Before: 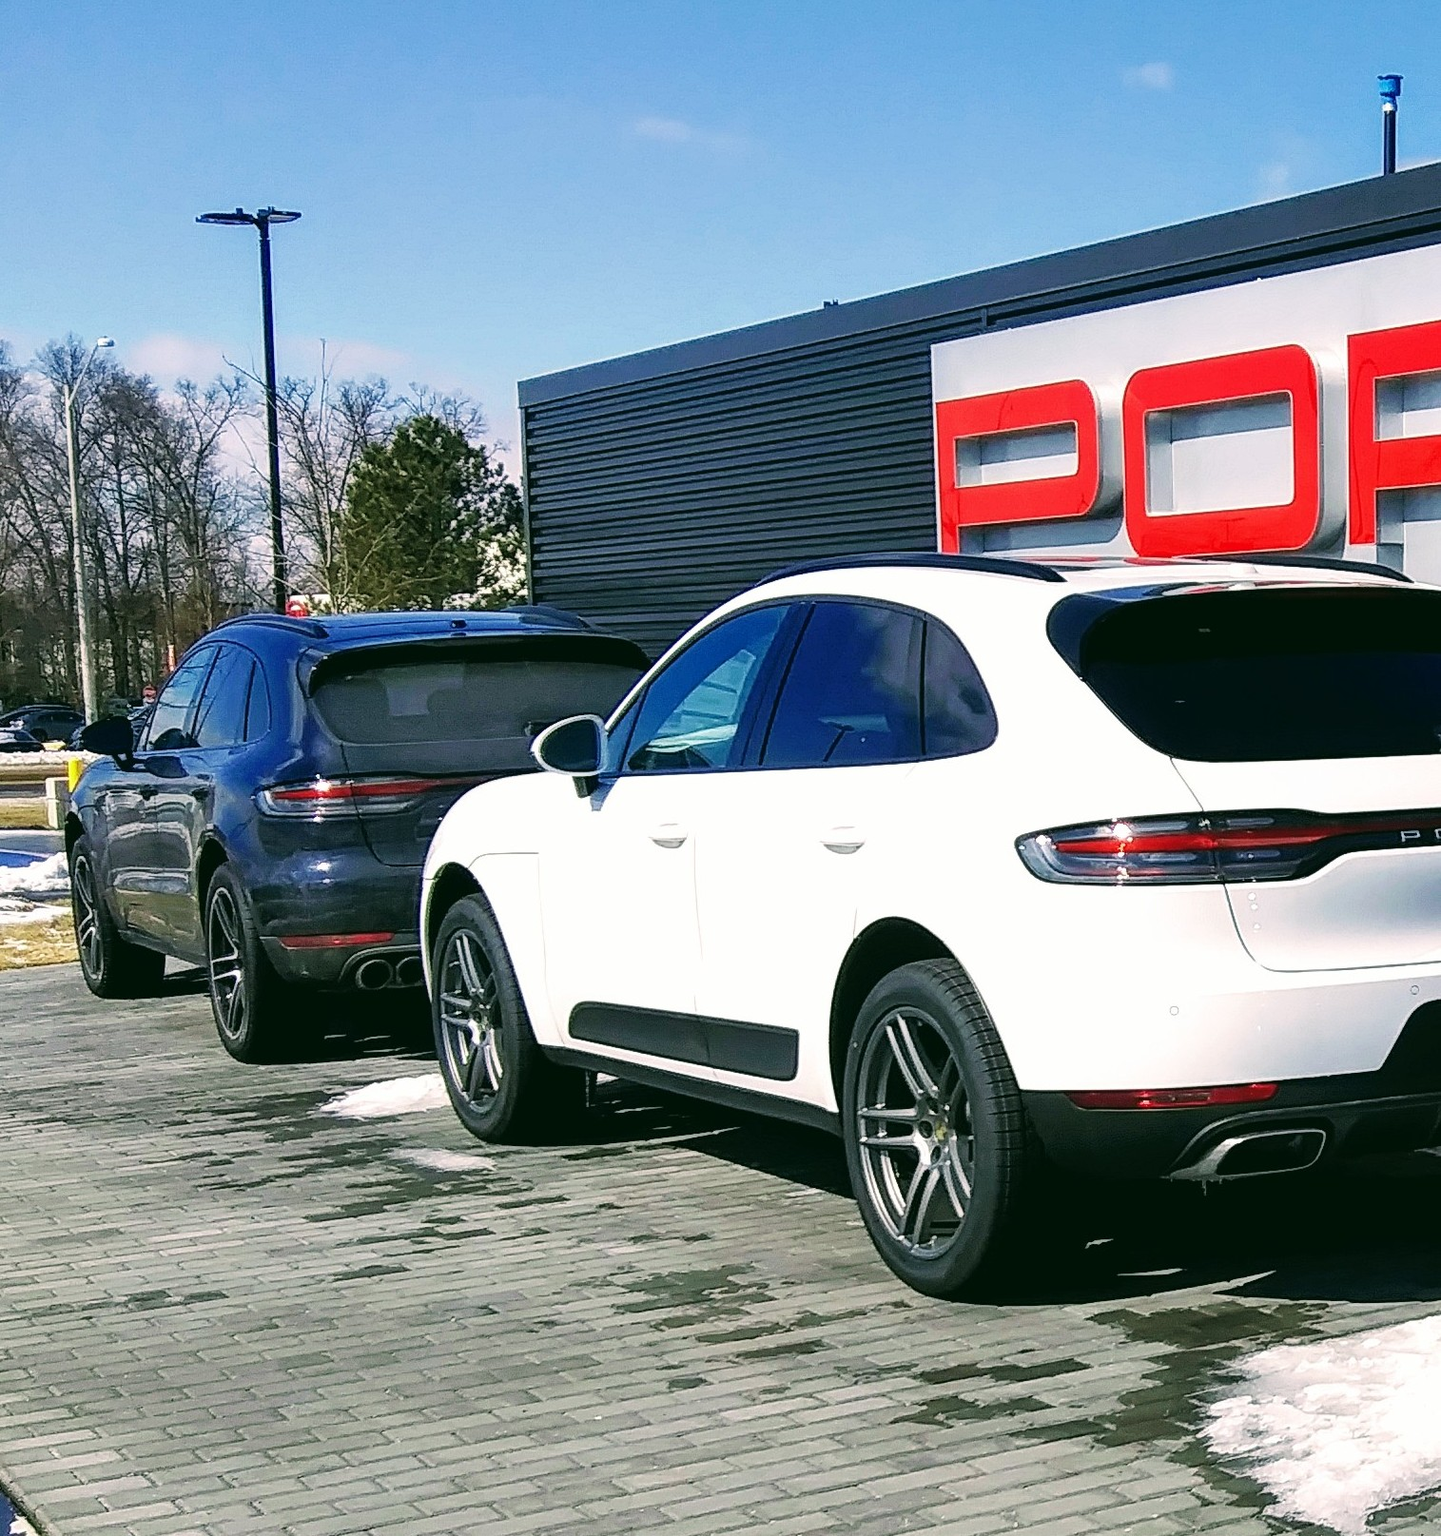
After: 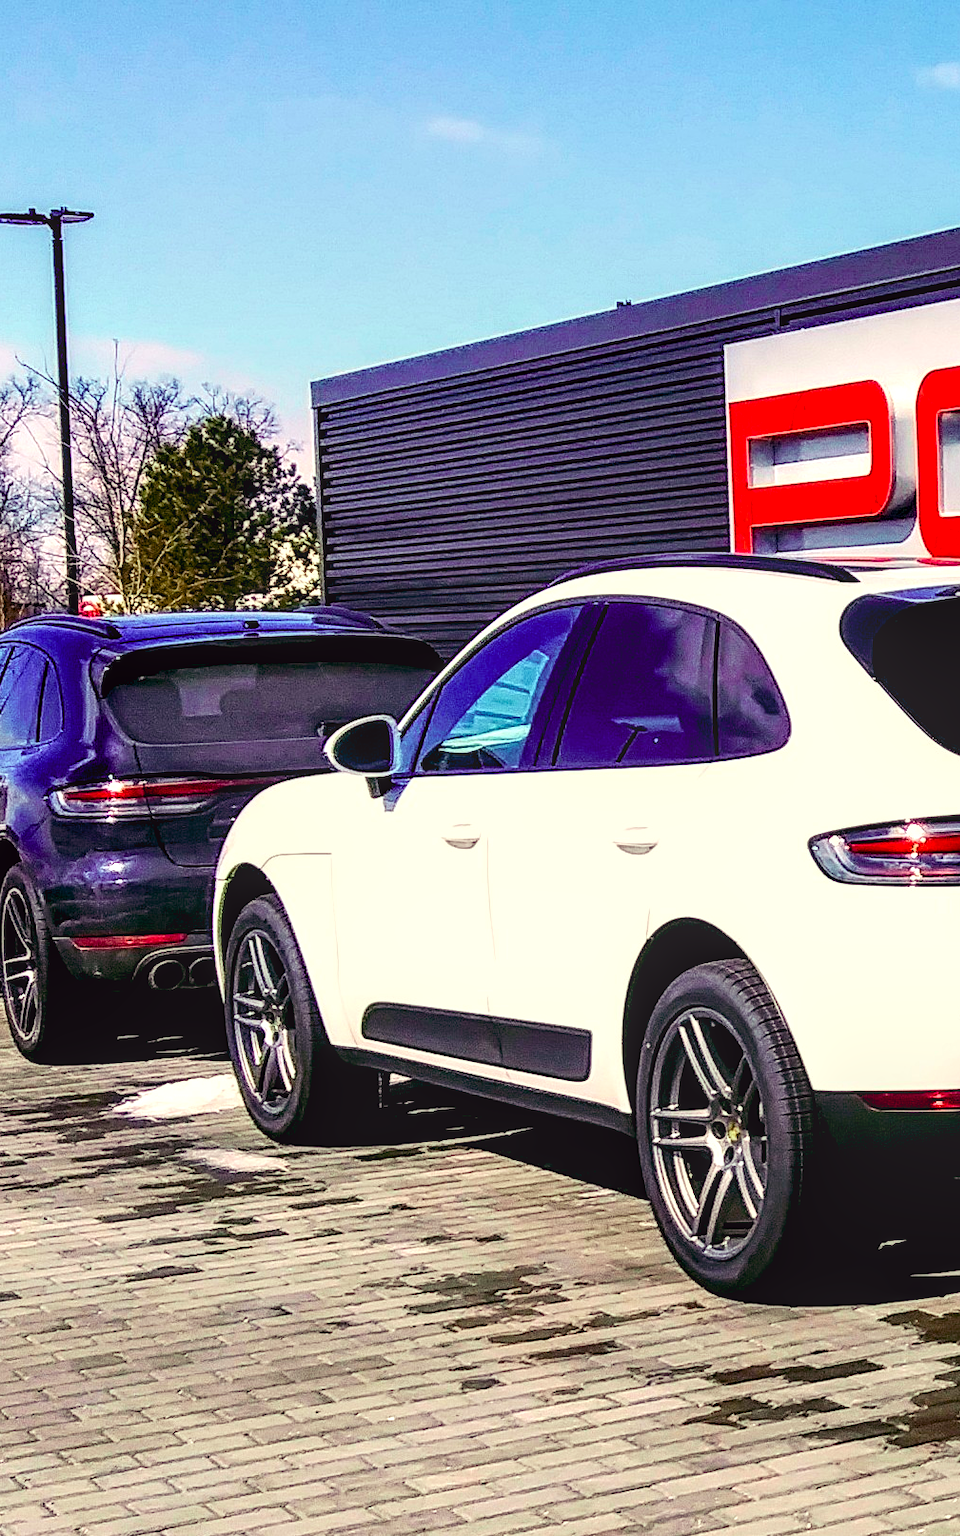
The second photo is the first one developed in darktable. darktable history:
crop and rotate: left 14.436%, right 18.898%
tone curve: curves: ch0 [(0, 0.025) (0.15, 0.143) (0.452, 0.486) (0.751, 0.788) (1, 0.961)]; ch1 [(0, 0) (0.43, 0.408) (0.476, 0.469) (0.497, 0.507) (0.546, 0.571) (0.566, 0.607) (0.62, 0.657) (1, 1)]; ch2 [(0, 0) (0.386, 0.397) (0.505, 0.498) (0.547, 0.546) (0.579, 0.58) (1, 1)], color space Lab, independent channels, preserve colors none
color balance rgb: shadows lift › luminance -21.66%, shadows lift › chroma 8.98%, shadows lift › hue 283.37°, power › chroma 1.55%, power › hue 25.59°, highlights gain › luminance 6.08%, highlights gain › chroma 2.55%, highlights gain › hue 90°, global offset › luminance -0.87%, perceptual saturation grading › global saturation 27.49%, perceptual saturation grading › highlights -28.39%, perceptual saturation grading › mid-tones 15.22%, perceptual saturation grading › shadows 33.98%, perceptual brilliance grading › highlights 10%, perceptual brilliance grading › mid-tones 5%
contrast equalizer: octaves 7, y [[0.6 ×6], [0.55 ×6], [0 ×6], [0 ×6], [0 ×6]], mix 0.15
base curve: curves: ch0 [(0, 0) (0.297, 0.298) (1, 1)], preserve colors none
local contrast: detail 130%
